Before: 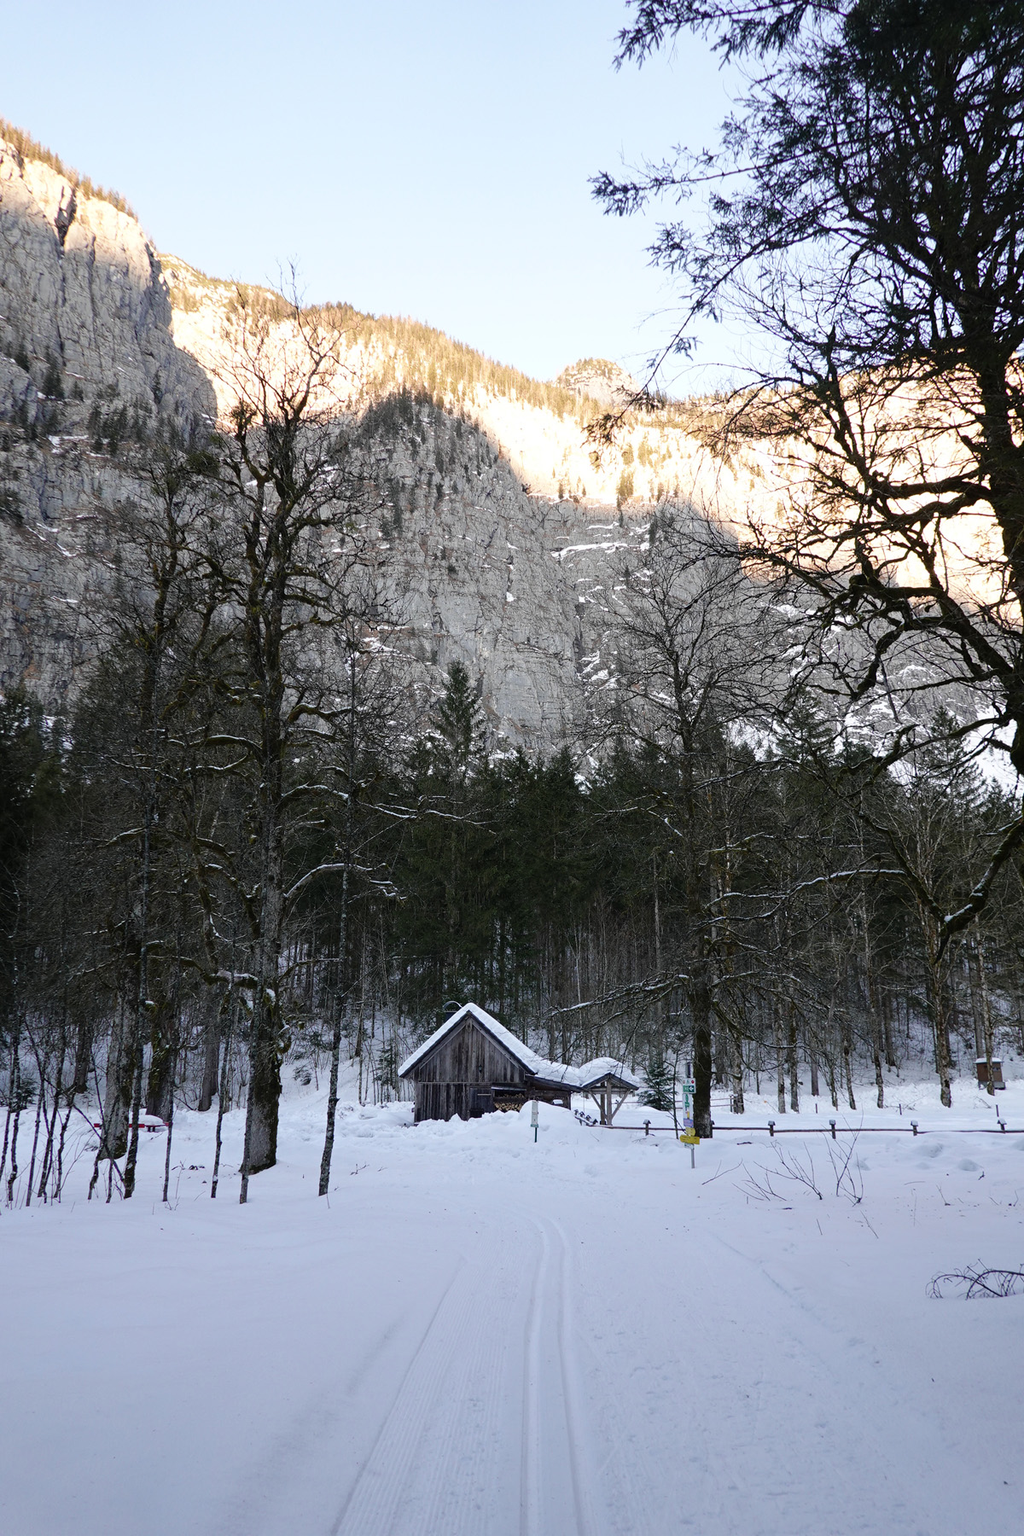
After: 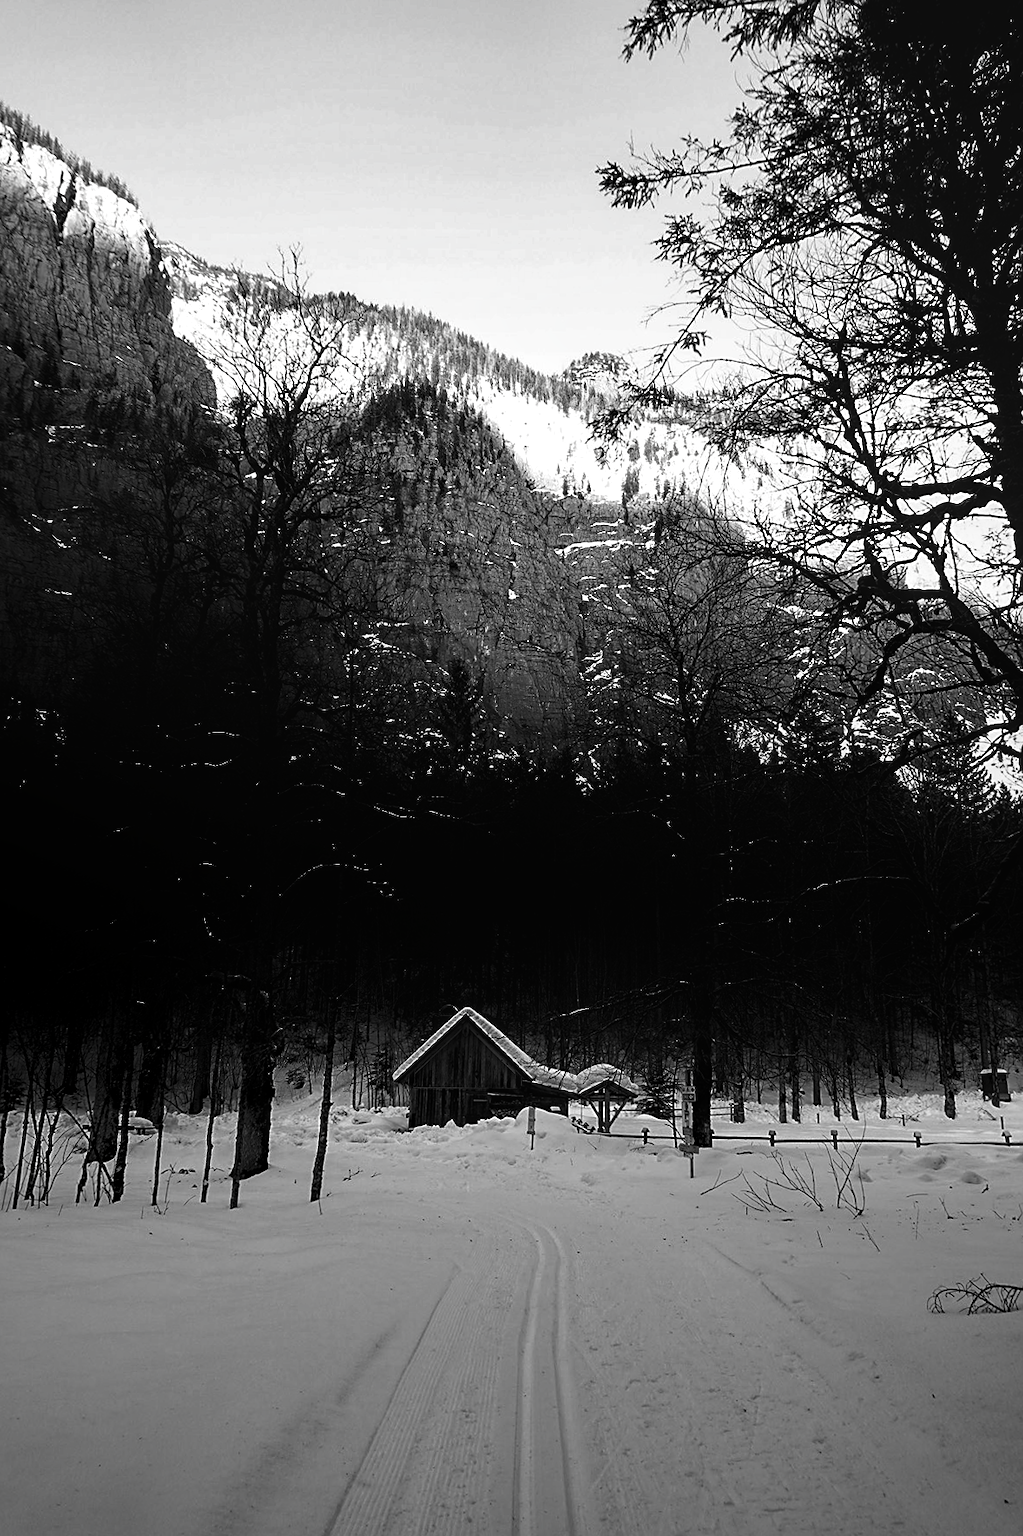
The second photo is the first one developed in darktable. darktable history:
local contrast: on, module defaults
sharpen: on, module defaults
color balance rgb: linear chroma grading › global chroma 15.038%, perceptual saturation grading › global saturation 19.8%, perceptual brilliance grading › global brilliance 3.994%
contrast brightness saturation: contrast -0.028, brightness -0.573, saturation -0.993
exposure: compensate exposure bias true, compensate highlight preservation false
shadows and highlights: shadows -88.6, highlights -37.05, soften with gaussian
crop and rotate: angle -0.654°
